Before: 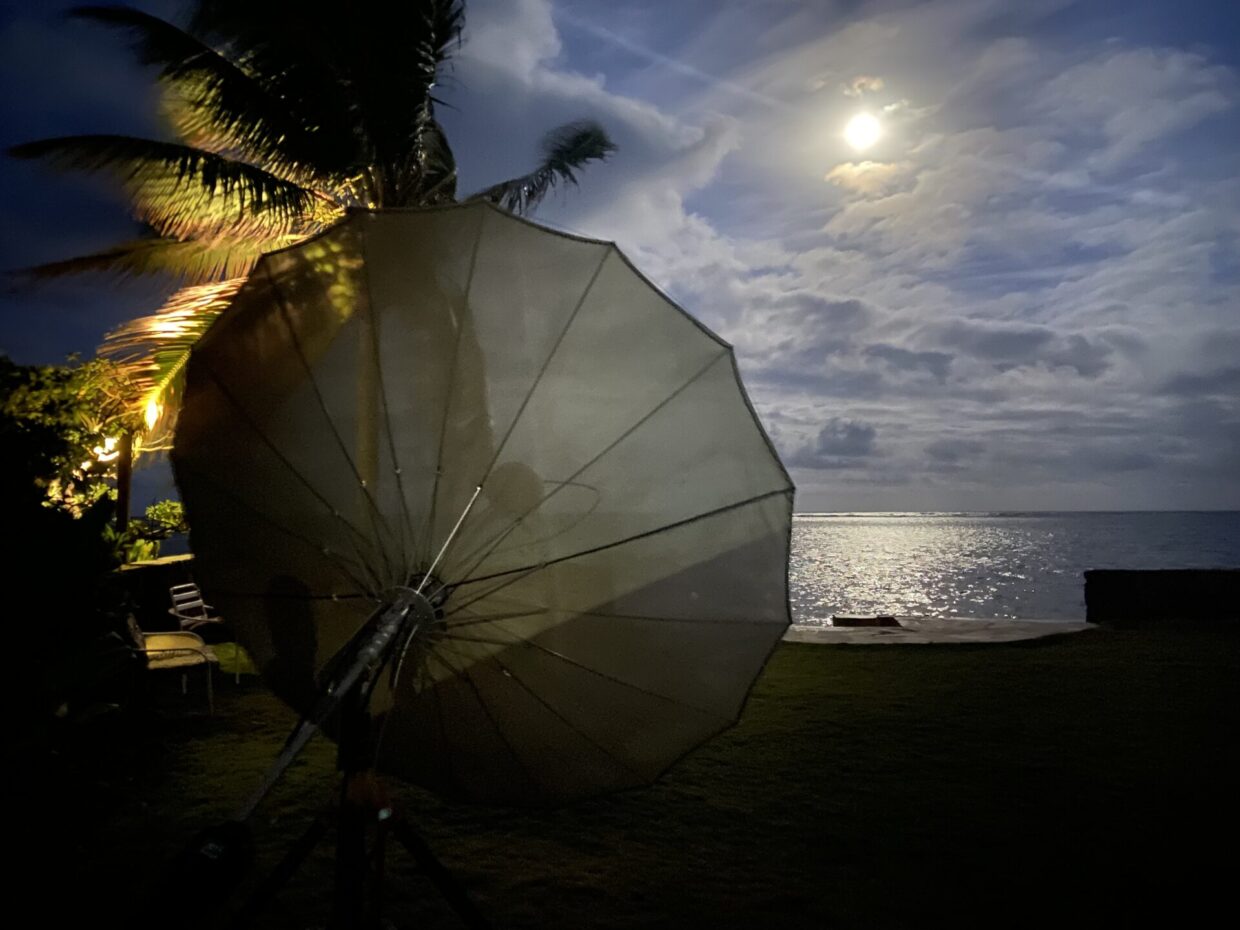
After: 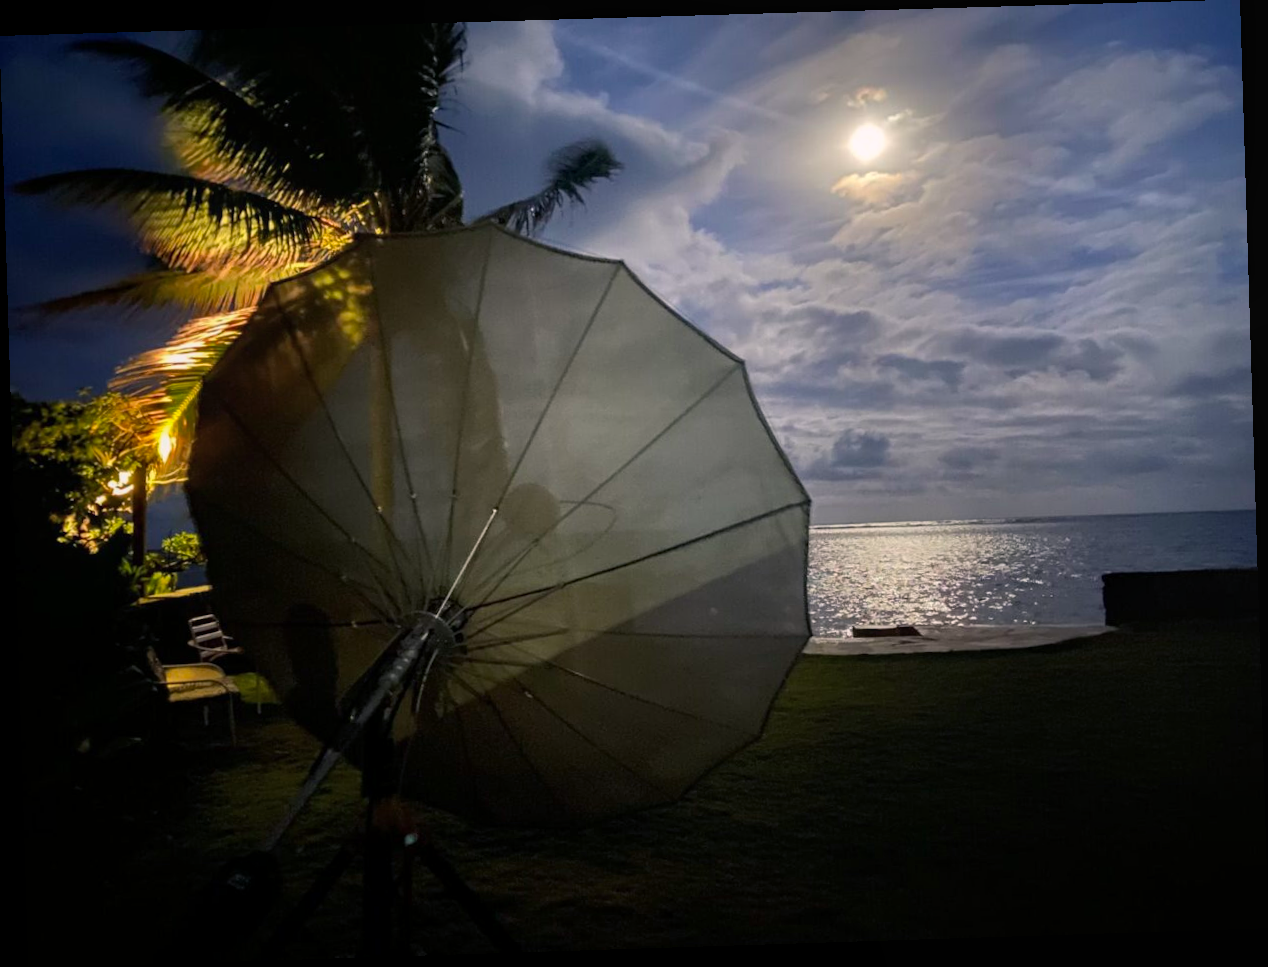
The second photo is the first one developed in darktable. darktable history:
color balance rgb: shadows lift › chroma 1.41%, shadows lift › hue 260°, power › chroma 0.5%, power › hue 260°, highlights gain › chroma 1%, highlights gain › hue 27°, saturation formula JzAzBz (2021)
rotate and perspective: rotation -1.77°, lens shift (horizontal) 0.004, automatic cropping off
exposure: compensate highlight preservation false
local contrast: detail 110%
